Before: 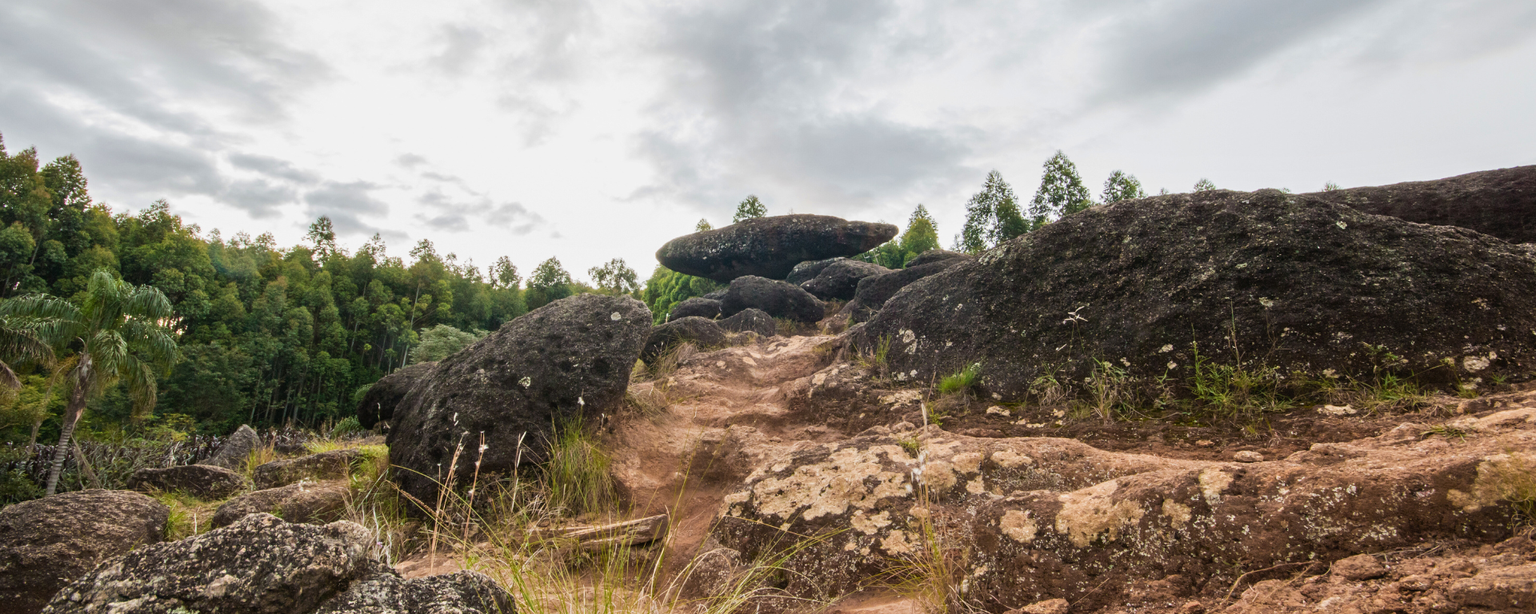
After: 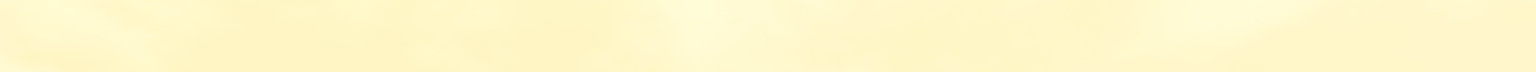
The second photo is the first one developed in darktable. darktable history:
tone curve: curves: ch0 [(0, 0) (0.765, 0.816) (1, 1)]; ch1 [(0, 0) (0.425, 0.464) (0.5, 0.5) (0.531, 0.522) (0.588, 0.575) (0.994, 0.939)]; ch2 [(0, 0) (0.398, 0.435) (0.455, 0.481) (0.501, 0.504) (0.529, 0.544) (0.584, 0.585) (1, 0.911)], color space Lab, independent channels
crop and rotate: left 9.644%, top 9.491%, right 6.021%, bottom 80.509%
bloom: size 40%
color correction: highlights a* 15, highlights b* 31.55
